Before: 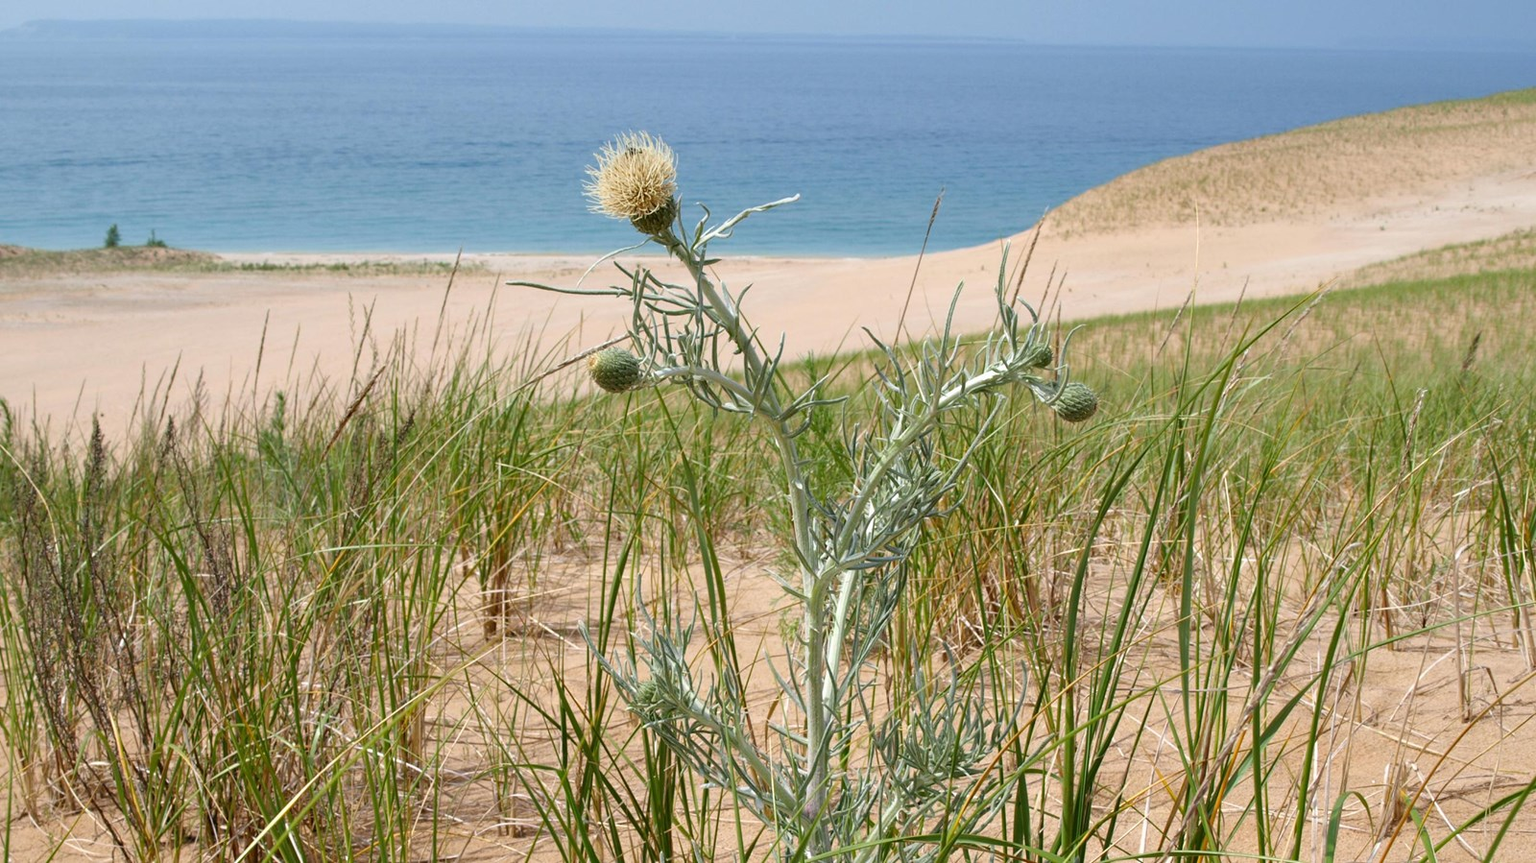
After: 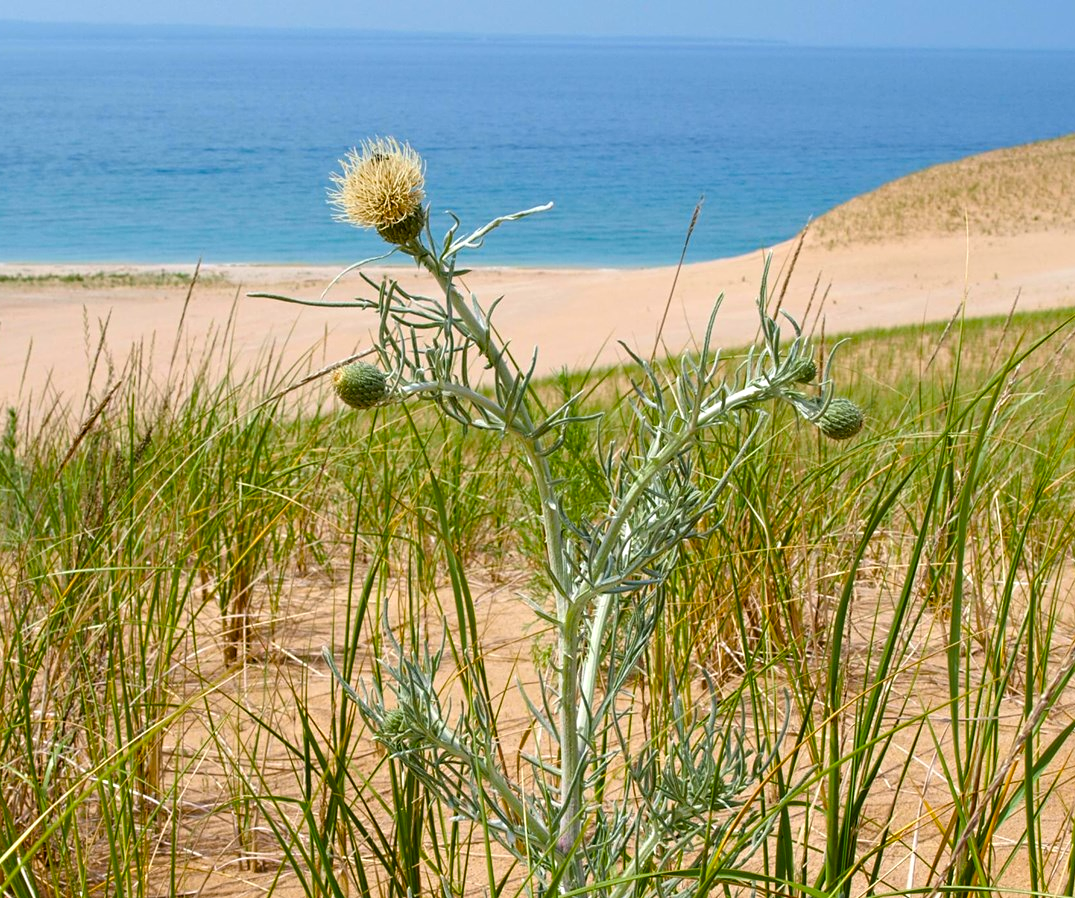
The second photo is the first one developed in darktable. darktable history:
contrast equalizer: y [[0.502, 0.505, 0.512, 0.529, 0.564, 0.588], [0.5 ×6], [0.502, 0.505, 0.512, 0.529, 0.564, 0.588], [0, 0.001, 0.001, 0.004, 0.008, 0.011], [0, 0.001, 0.001, 0.004, 0.008, 0.011]]
crop and rotate: left 17.516%, right 15.281%
color balance rgb: linear chroma grading › global chroma 9.566%, perceptual saturation grading › global saturation -2.367%, perceptual saturation grading › highlights -6.95%, perceptual saturation grading › mid-tones 7.987%, perceptual saturation grading › shadows 2.864%, global vibrance 50.028%
